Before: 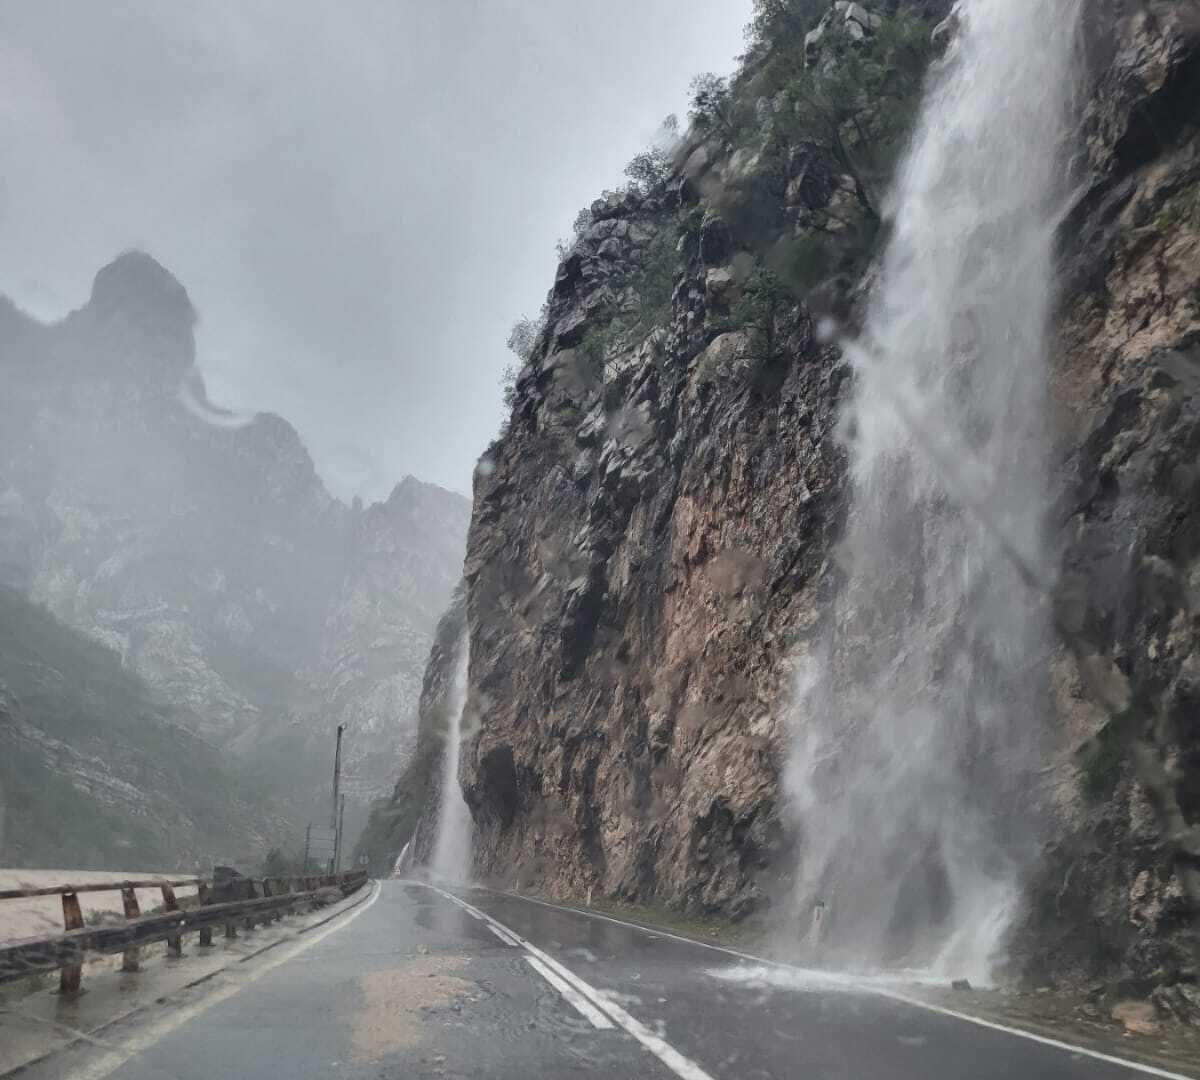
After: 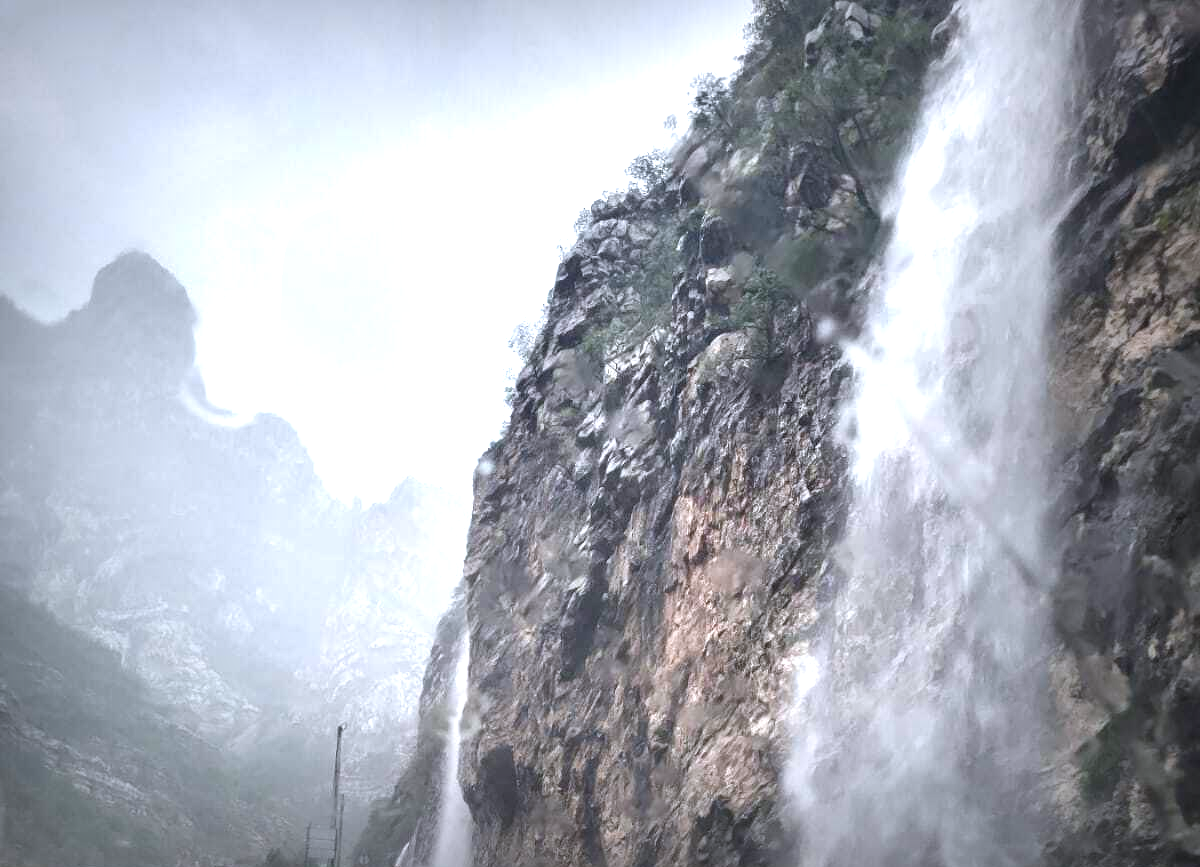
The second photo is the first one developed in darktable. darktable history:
white balance: red 0.984, blue 1.059
crop: bottom 19.644%
vignetting: fall-off start 53.2%, brightness -0.594, saturation 0, automatic ratio true, width/height ratio 1.313, shape 0.22, unbound false
color zones: curves: ch1 [(0, 0.469) (0.01, 0.469) (0.12, 0.446) (0.248, 0.469) (0.5, 0.5) (0.748, 0.5) (0.99, 0.469) (1, 0.469)]
color correction: saturation 0.98
exposure: black level correction 0, exposure 1.35 EV, compensate exposure bias true, compensate highlight preservation false
